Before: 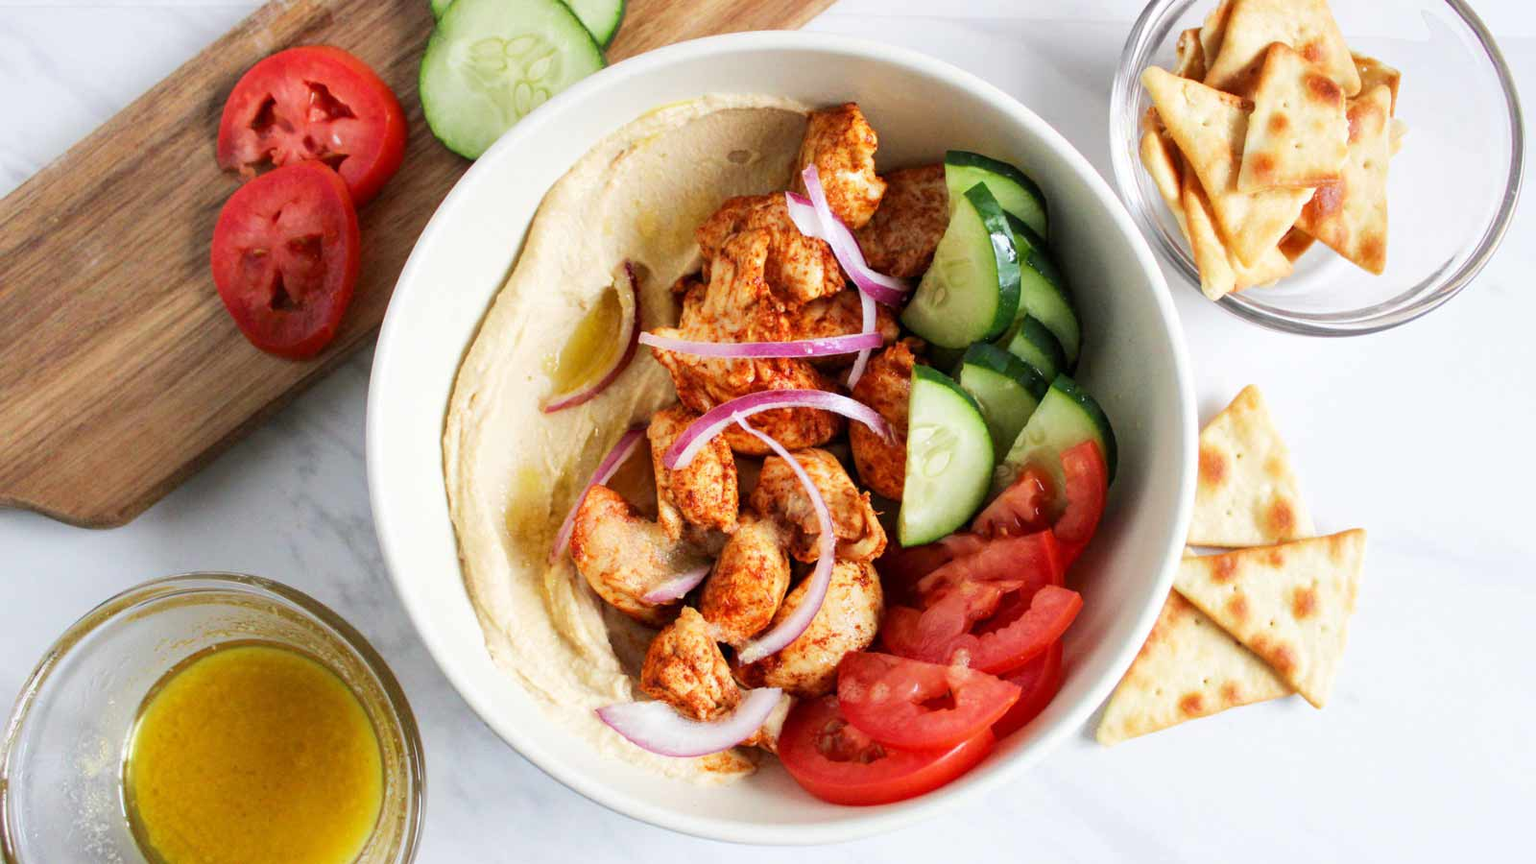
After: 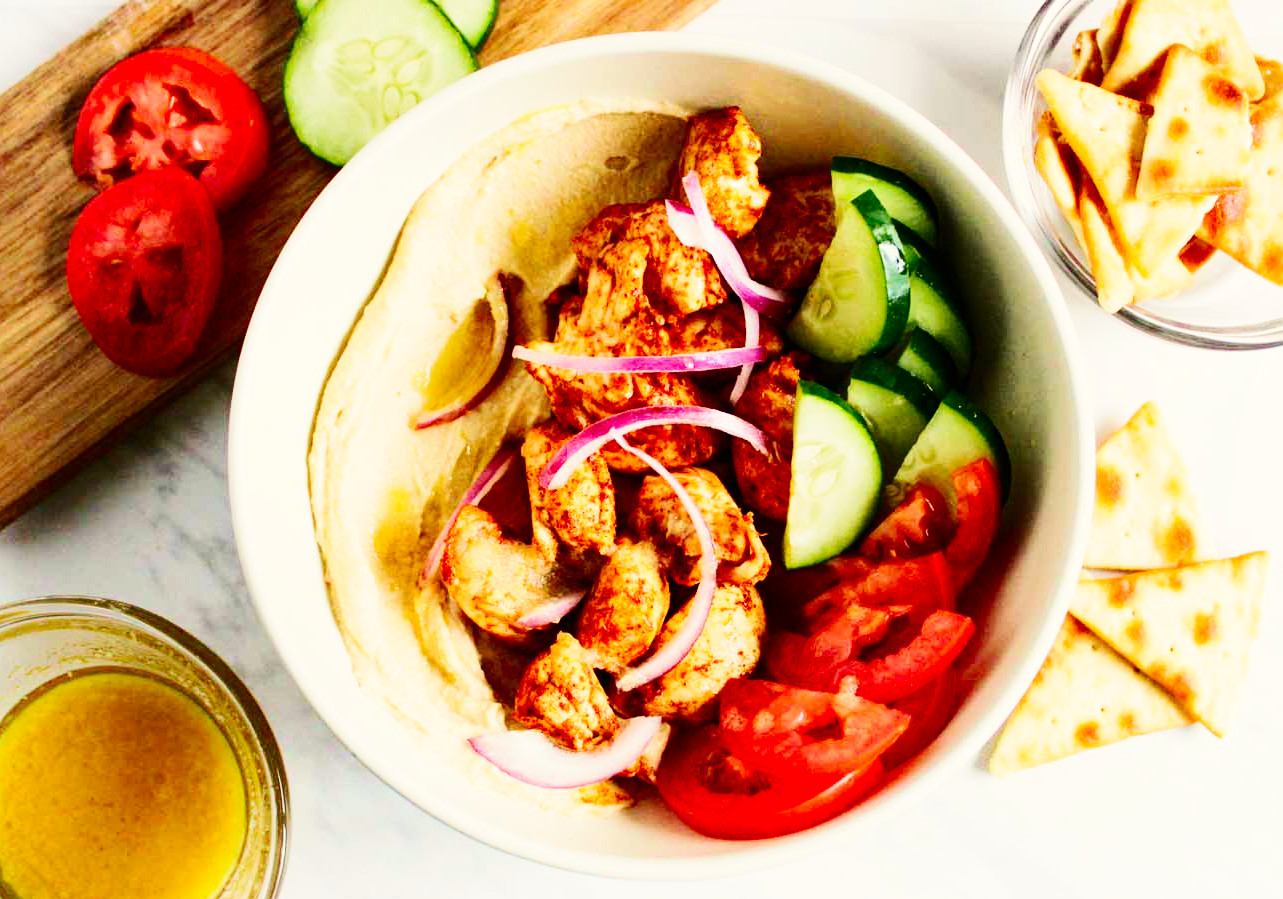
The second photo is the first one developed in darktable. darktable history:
contrast brightness saturation: contrast 0.2, brightness -0.11, saturation 0.1
white balance: red 1.029, blue 0.92
velvia: on, module defaults
base curve: curves: ch0 [(0, 0) (0.032, 0.025) (0.121, 0.166) (0.206, 0.329) (0.605, 0.79) (1, 1)], preserve colors none
local contrast: mode bilateral grid, contrast 100, coarseness 100, detail 91%, midtone range 0.2
crop and rotate: left 9.597%, right 10.195%
haze removal: strength 0.29, distance 0.25, compatibility mode true, adaptive false
